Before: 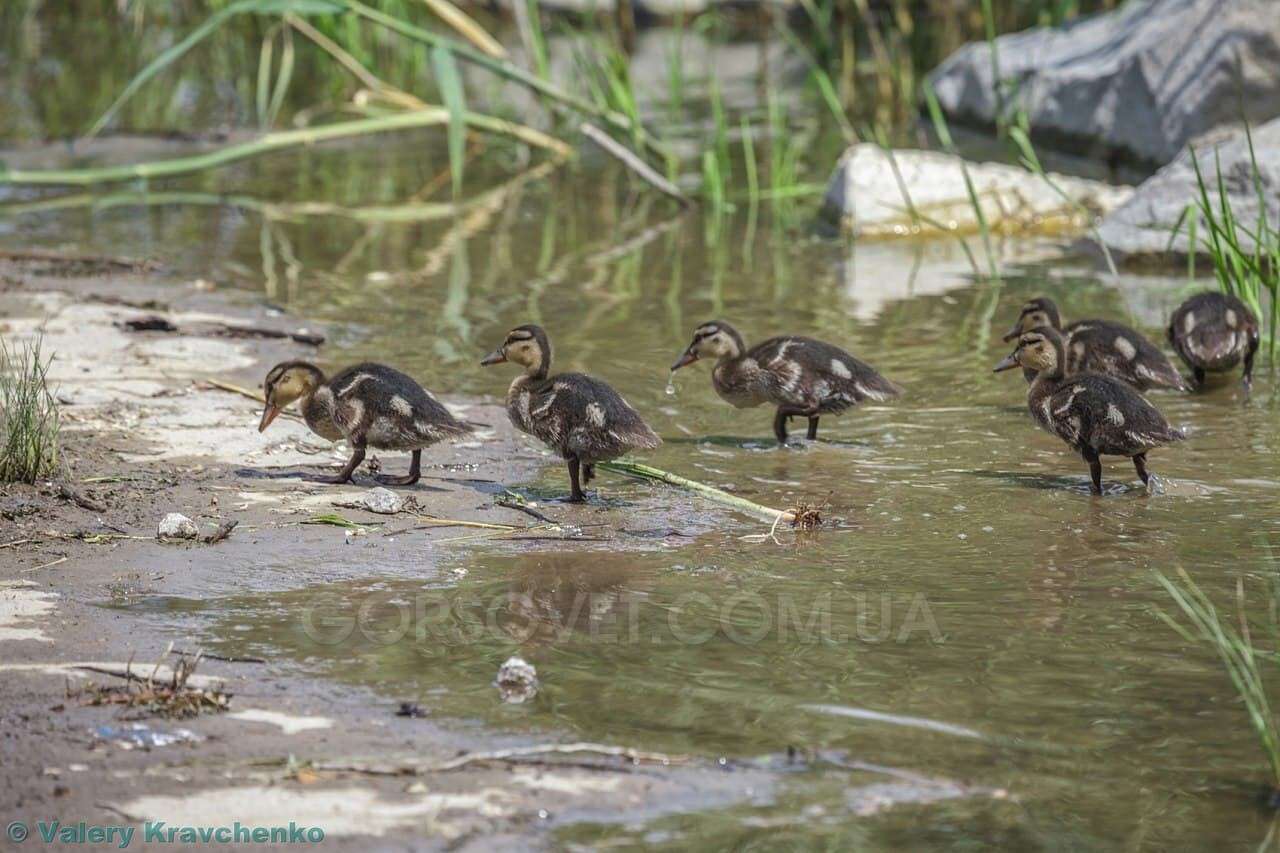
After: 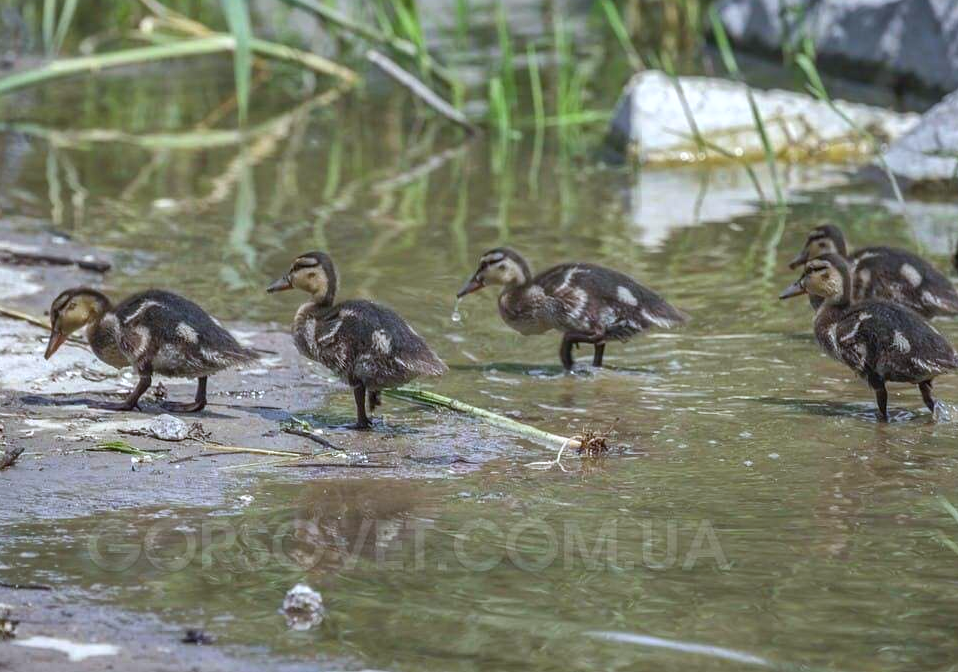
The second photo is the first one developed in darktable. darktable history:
white balance: red 0.954, blue 1.079
exposure: exposure 0.258 EV, compensate highlight preservation false
shadows and highlights: white point adjustment -3.64, highlights -63.34, highlights color adjustment 42%, soften with gaussian
crop: left 16.768%, top 8.653%, right 8.362%, bottom 12.485%
